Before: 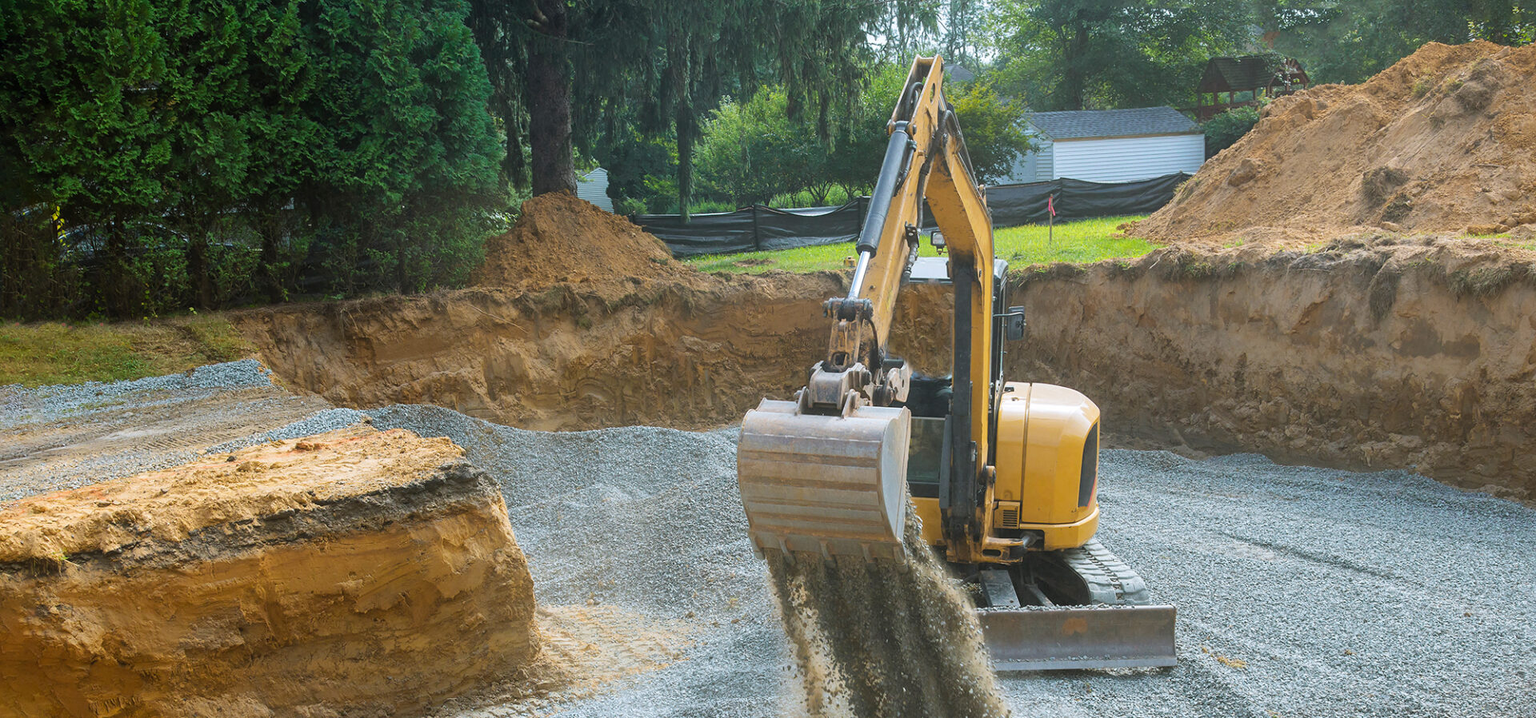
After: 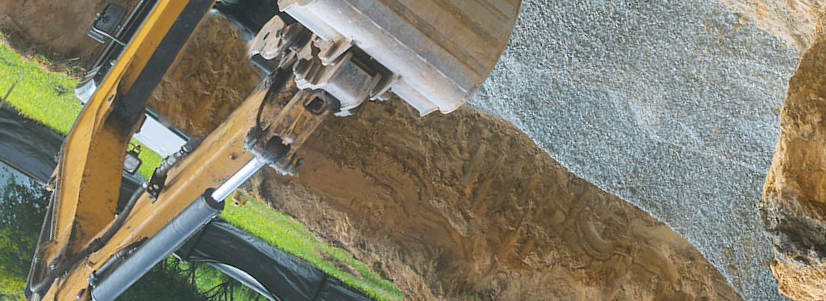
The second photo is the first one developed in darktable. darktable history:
crop and rotate: angle 146.81°, left 9.226%, top 15.624%, right 4.373%, bottom 16.958%
